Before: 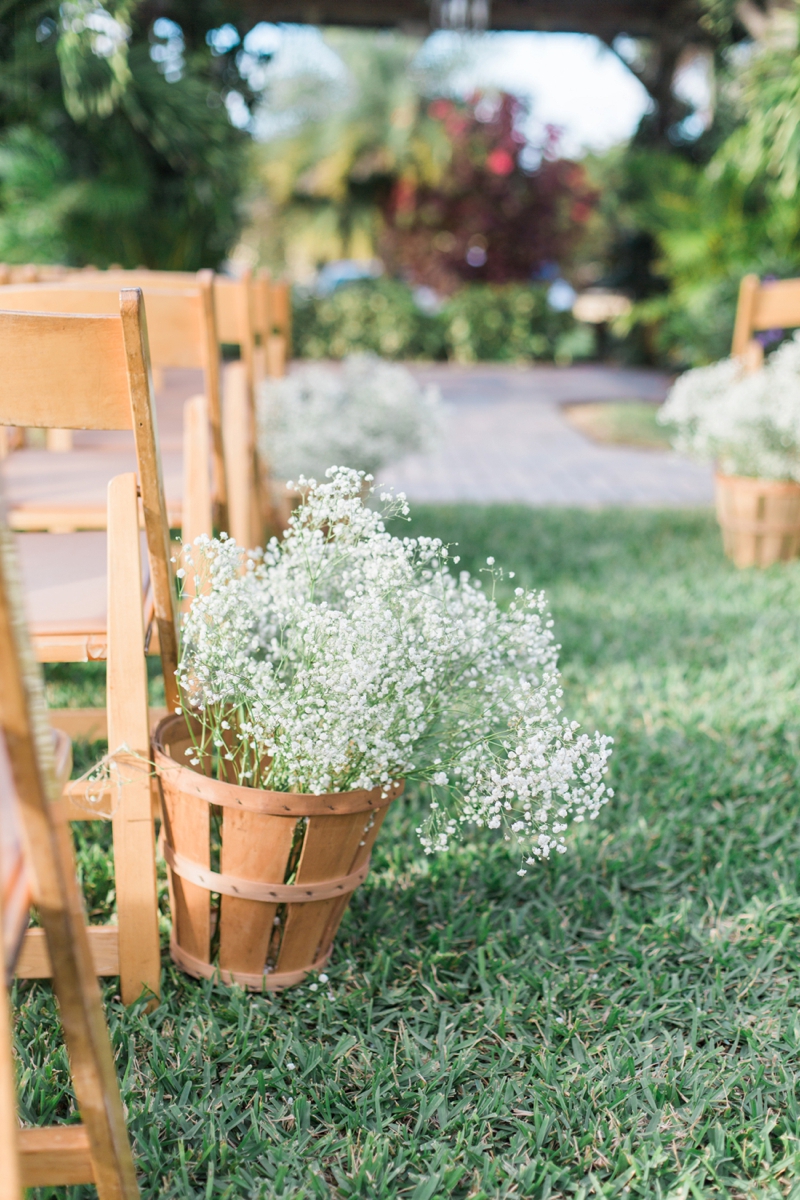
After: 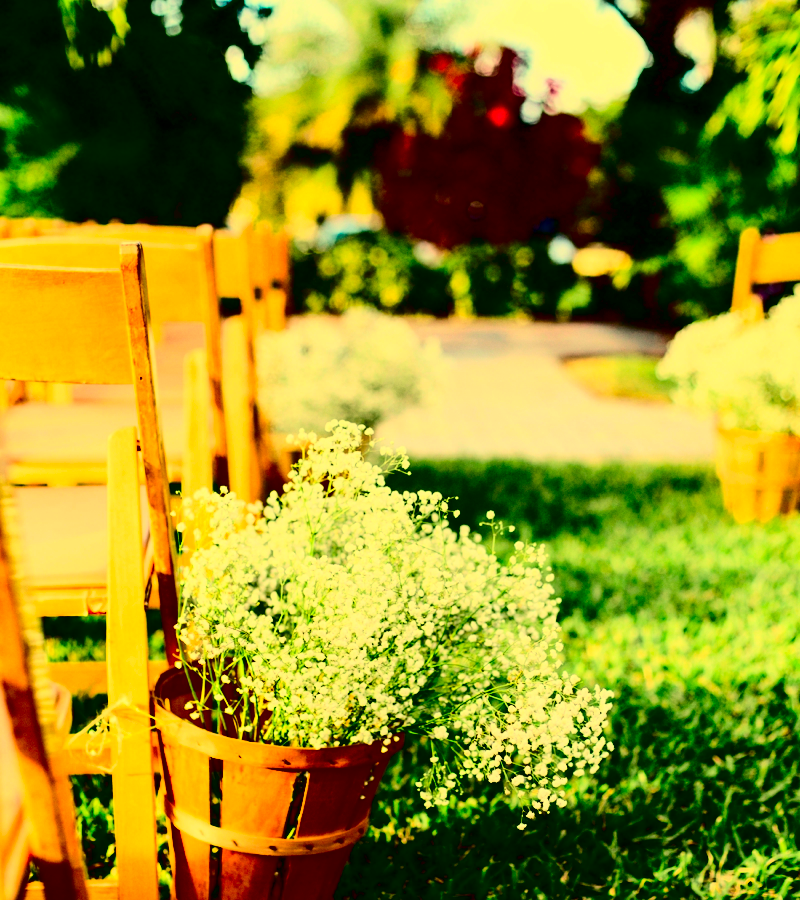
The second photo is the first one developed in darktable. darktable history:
white balance: red 1.08, blue 0.791
contrast brightness saturation: contrast 0.77, brightness -1, saturation 1
color correction: highlights a* 0.816, highlights b* 2.78, saturation 1.1
shadows and highlights: shadows 25, highlights -25
crop: top 3.857%, bottom 21.132%
